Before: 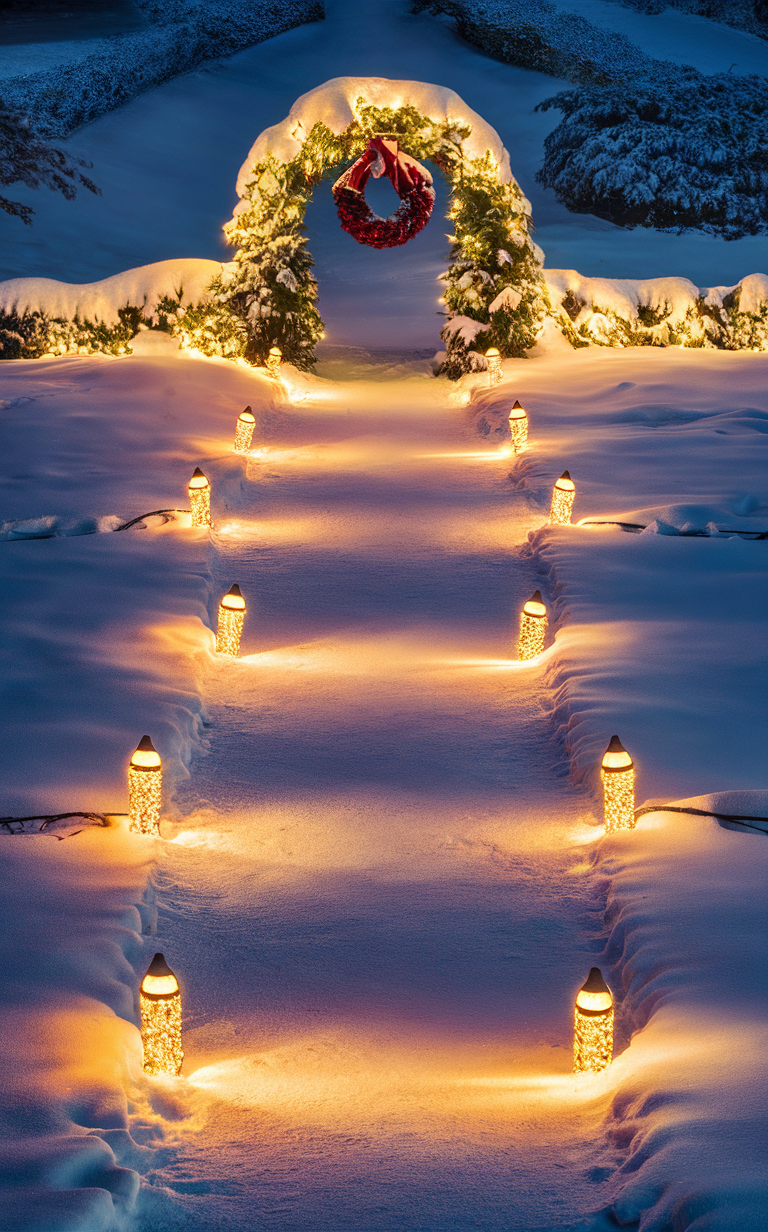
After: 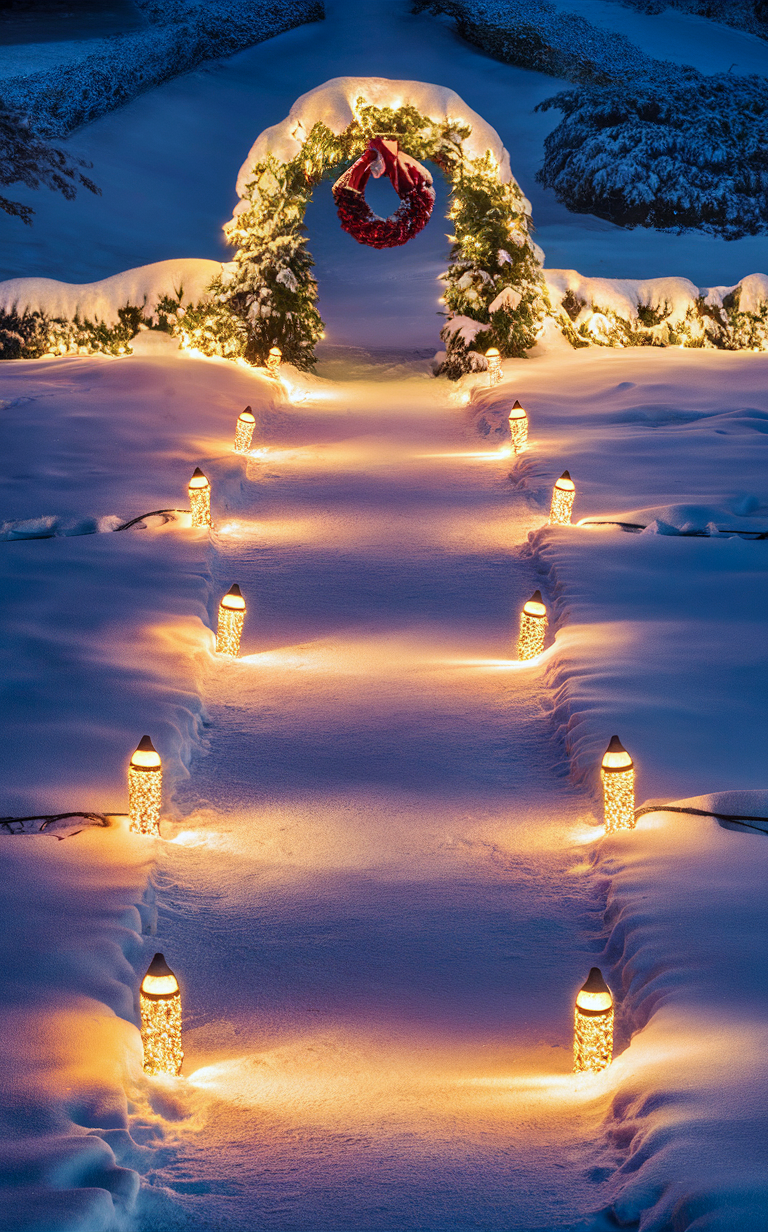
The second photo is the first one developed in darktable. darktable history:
color calibration: illuminant as shot in camera, x 0.365, y 0.378, temperature 4425.68 K
